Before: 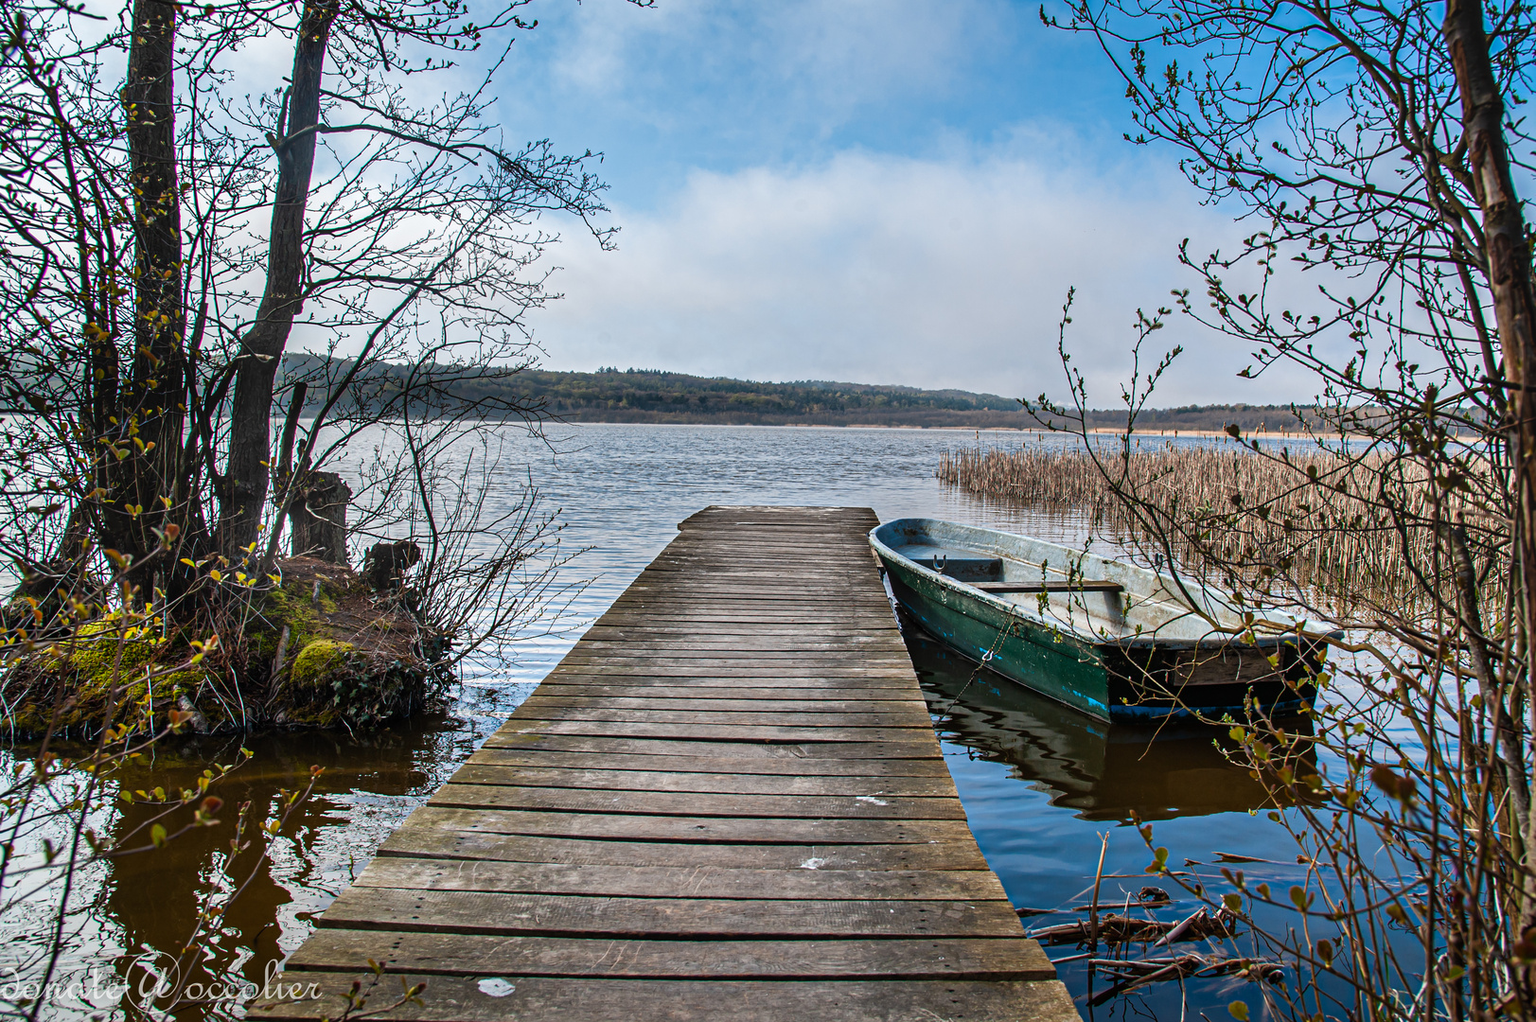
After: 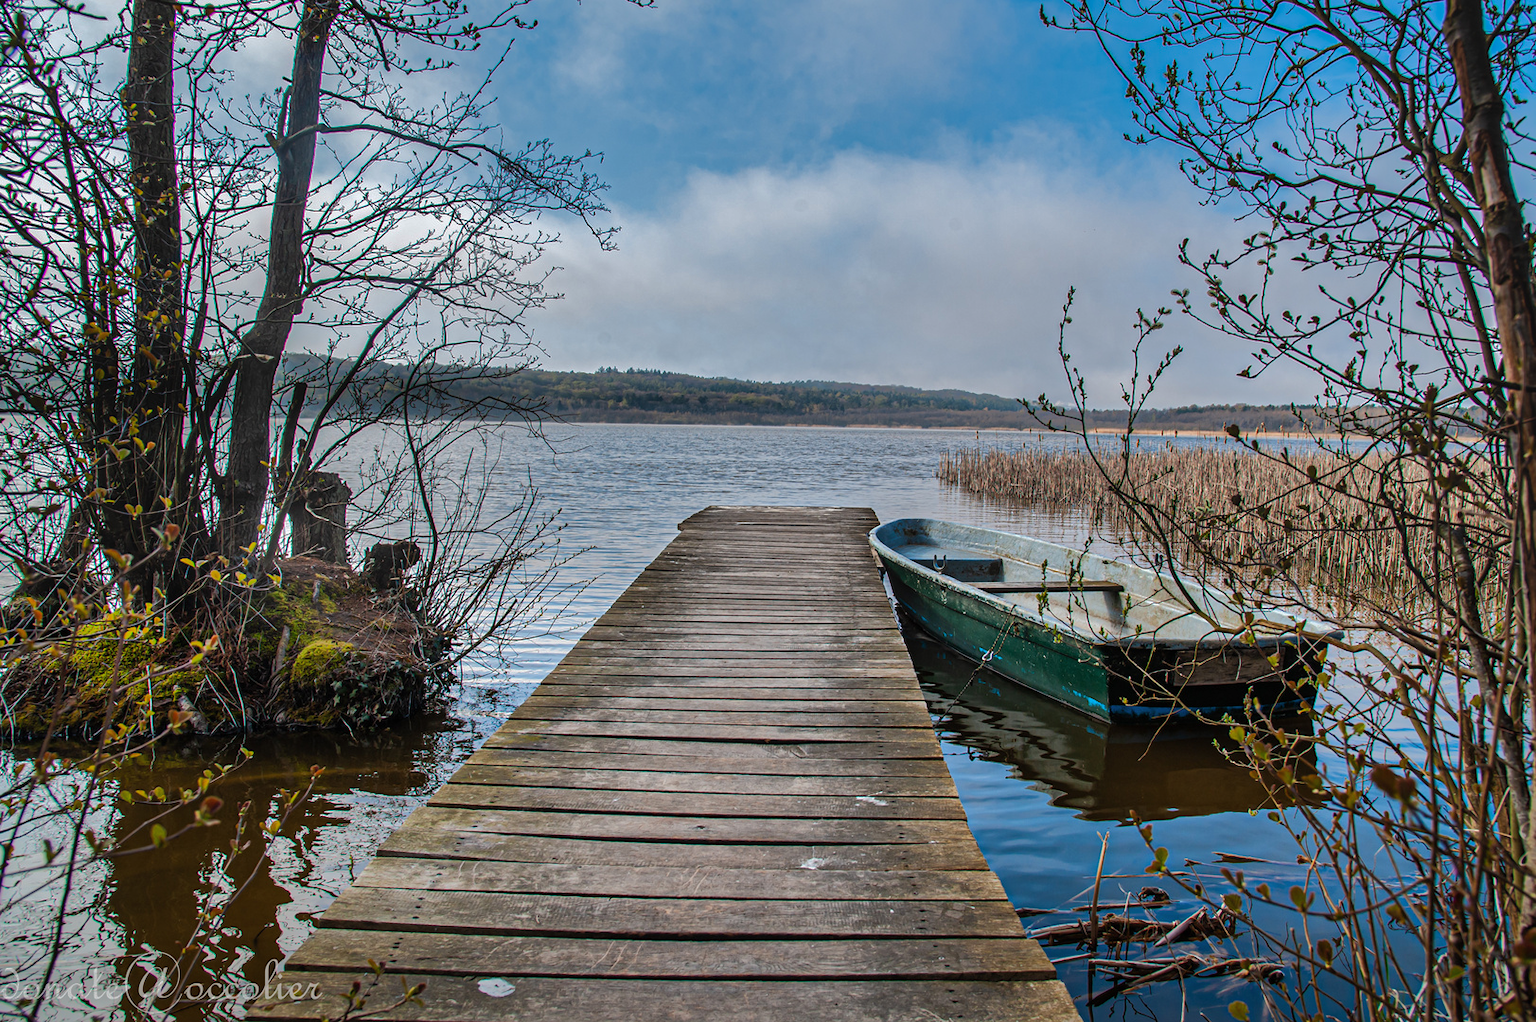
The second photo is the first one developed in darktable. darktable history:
shadows and highlights: shadows 24.94, highlights -70.74
tone equalizer: edges refinement/feathering 500, mask exposure compensation -1.57 EV, preserve details no
